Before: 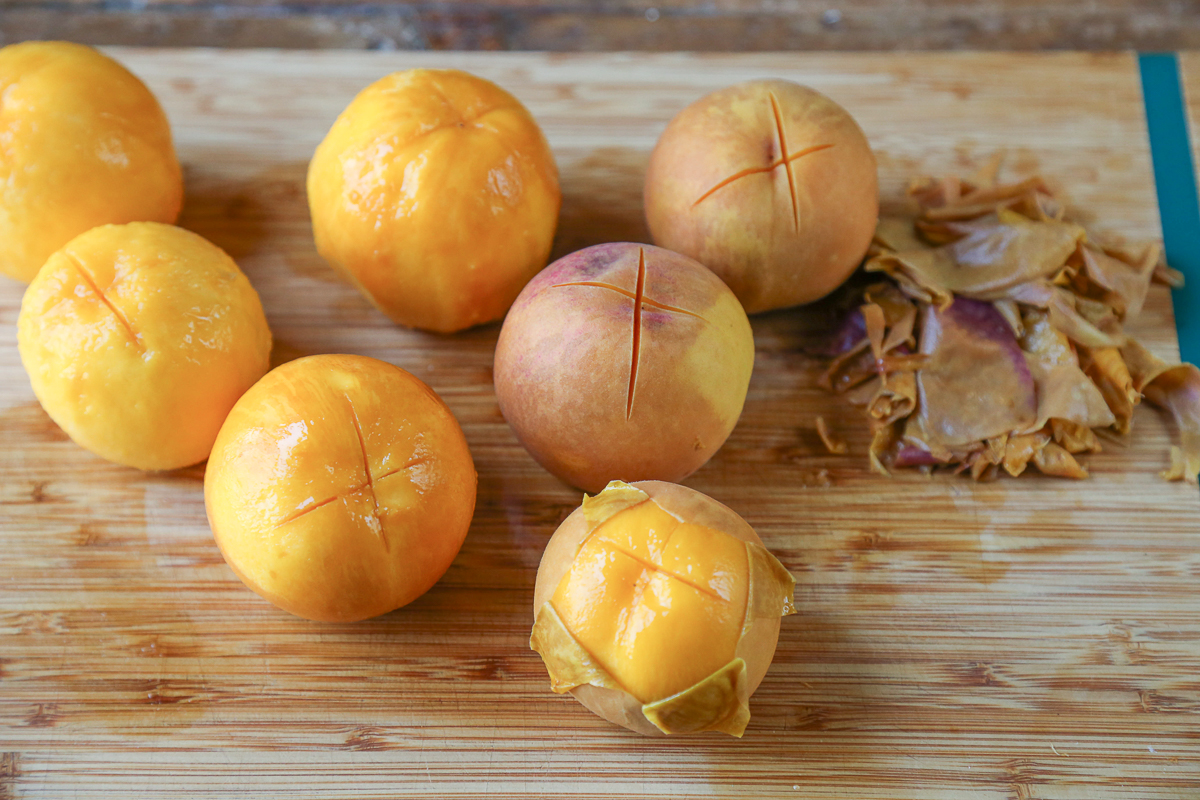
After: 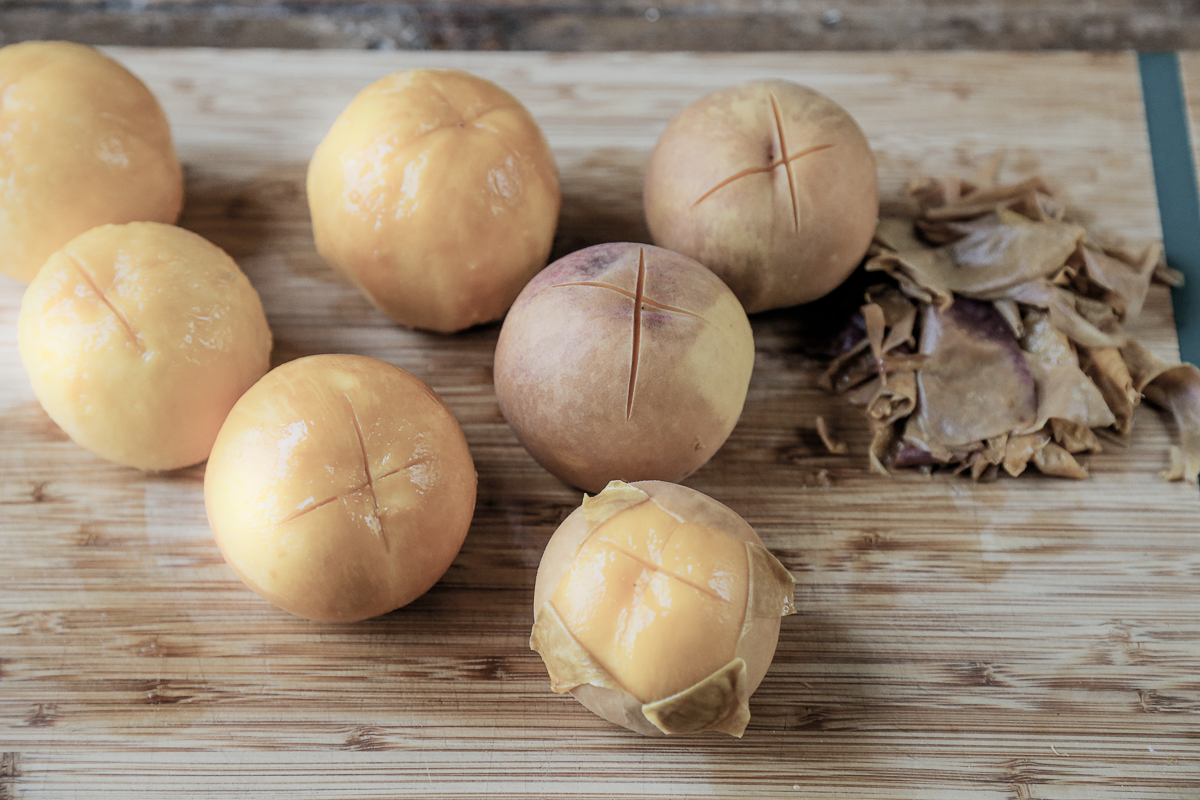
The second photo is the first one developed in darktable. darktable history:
color correction: saturation 0.5
filmic rgb: black relative exposure -5 EV, hardness 2.88, contrast 1.3, highlights saturation mix -10%
bloom: size 5%, threshold 95%, strength 15%
